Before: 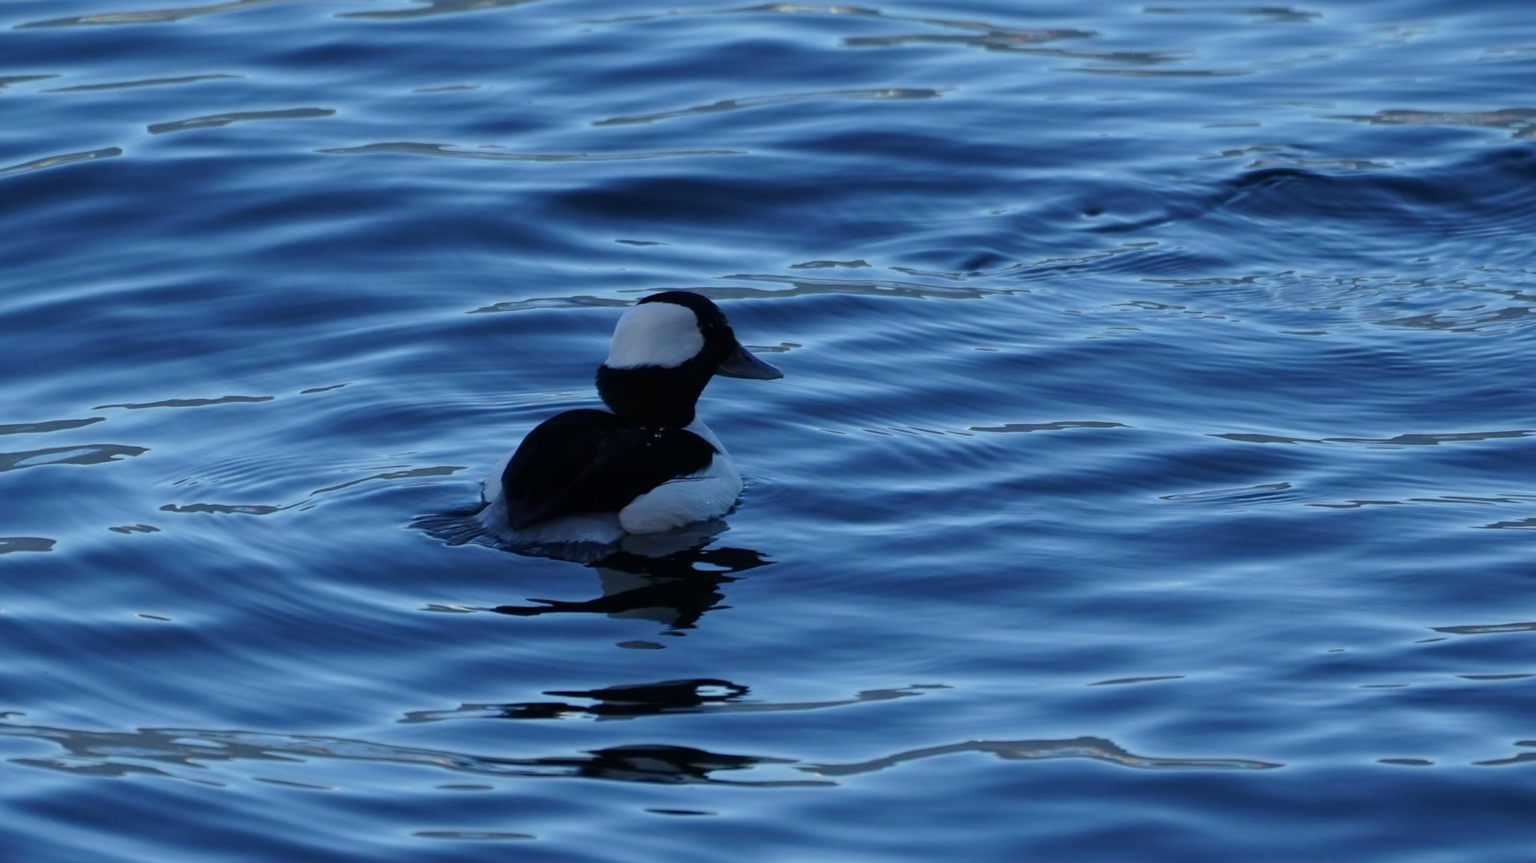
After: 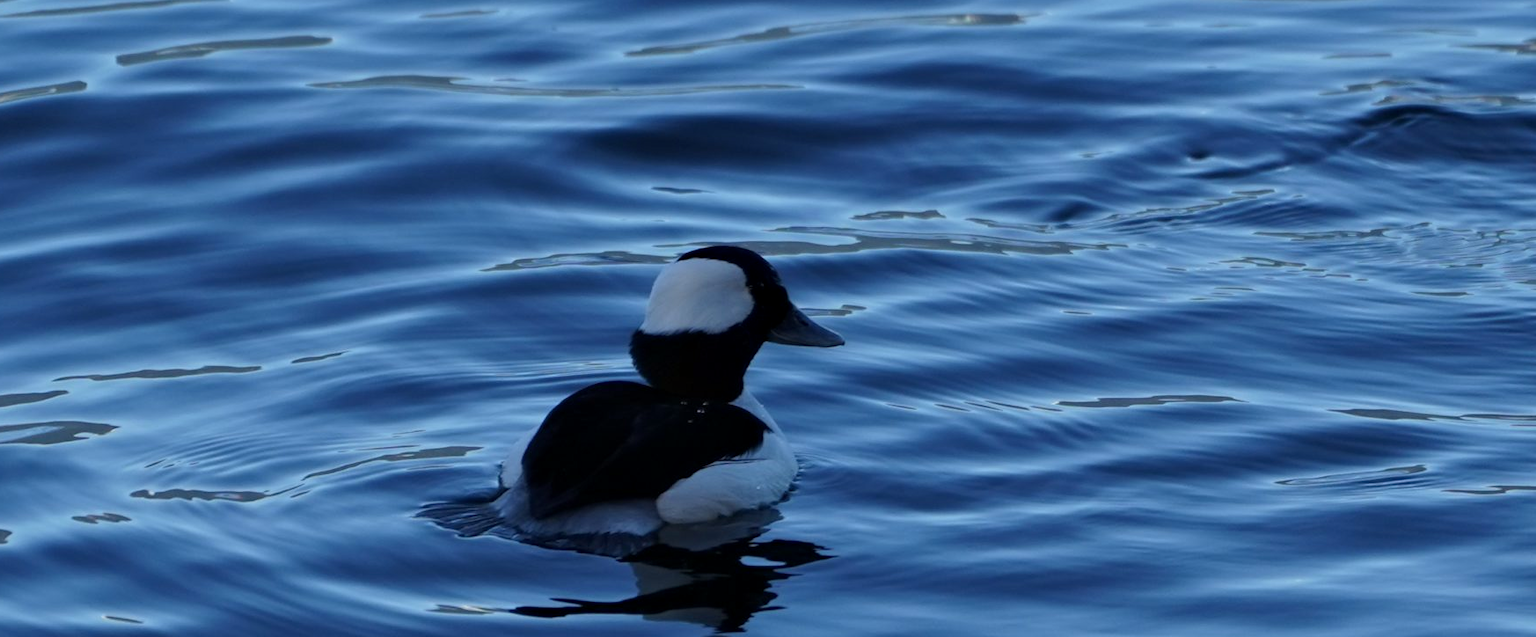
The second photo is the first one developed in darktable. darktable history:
contrast equalizer: octaves 7, y [[0.6 ×6], [0.55 ×6], [0 ×6], [0 ×6], [0 ×6]], mix 0.15
crop: left 3.015%, top 8.969%, right 9.647%, bottom 26.457%
